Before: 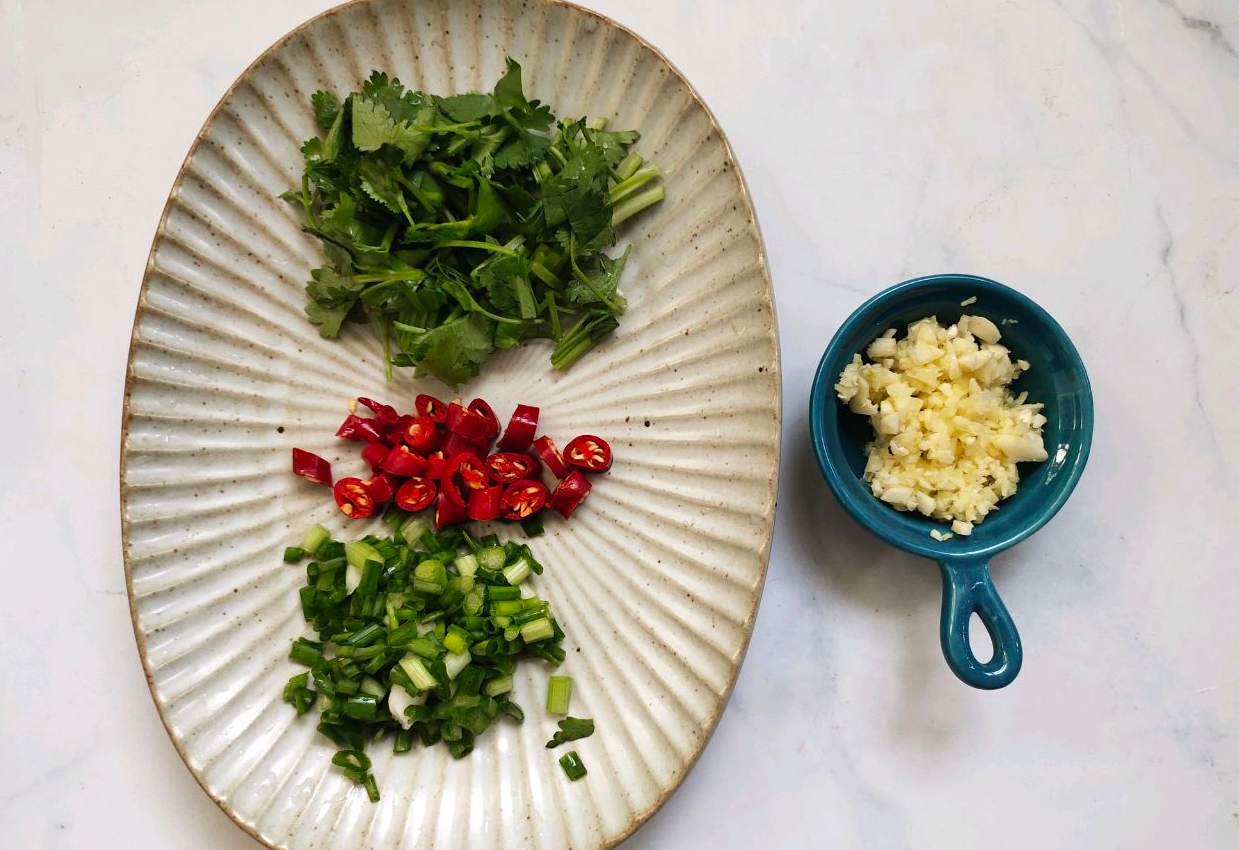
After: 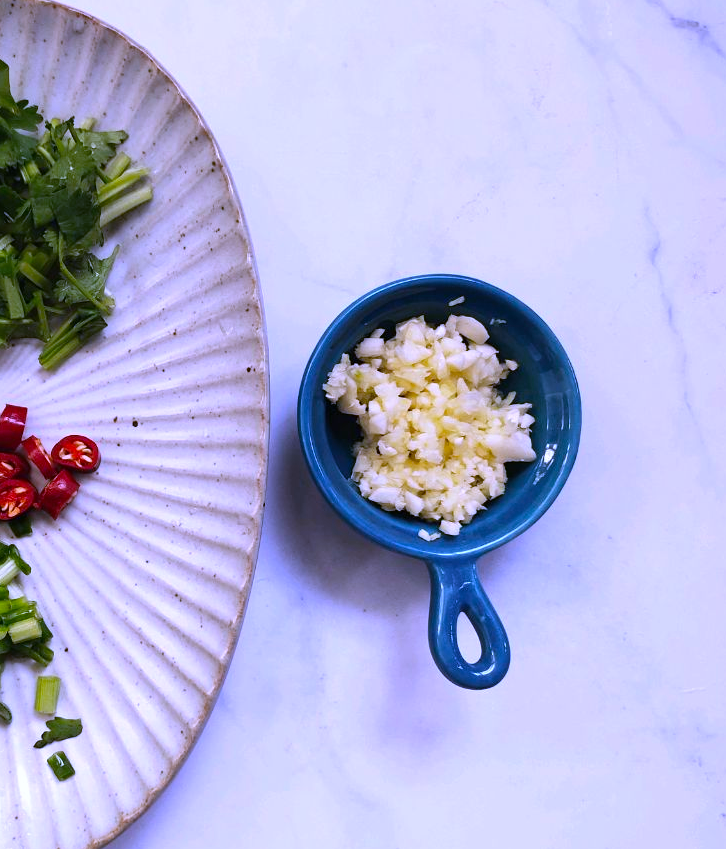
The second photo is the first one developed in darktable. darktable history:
crop: left 41.402%
white balance: red 0.98, blue 1.61
